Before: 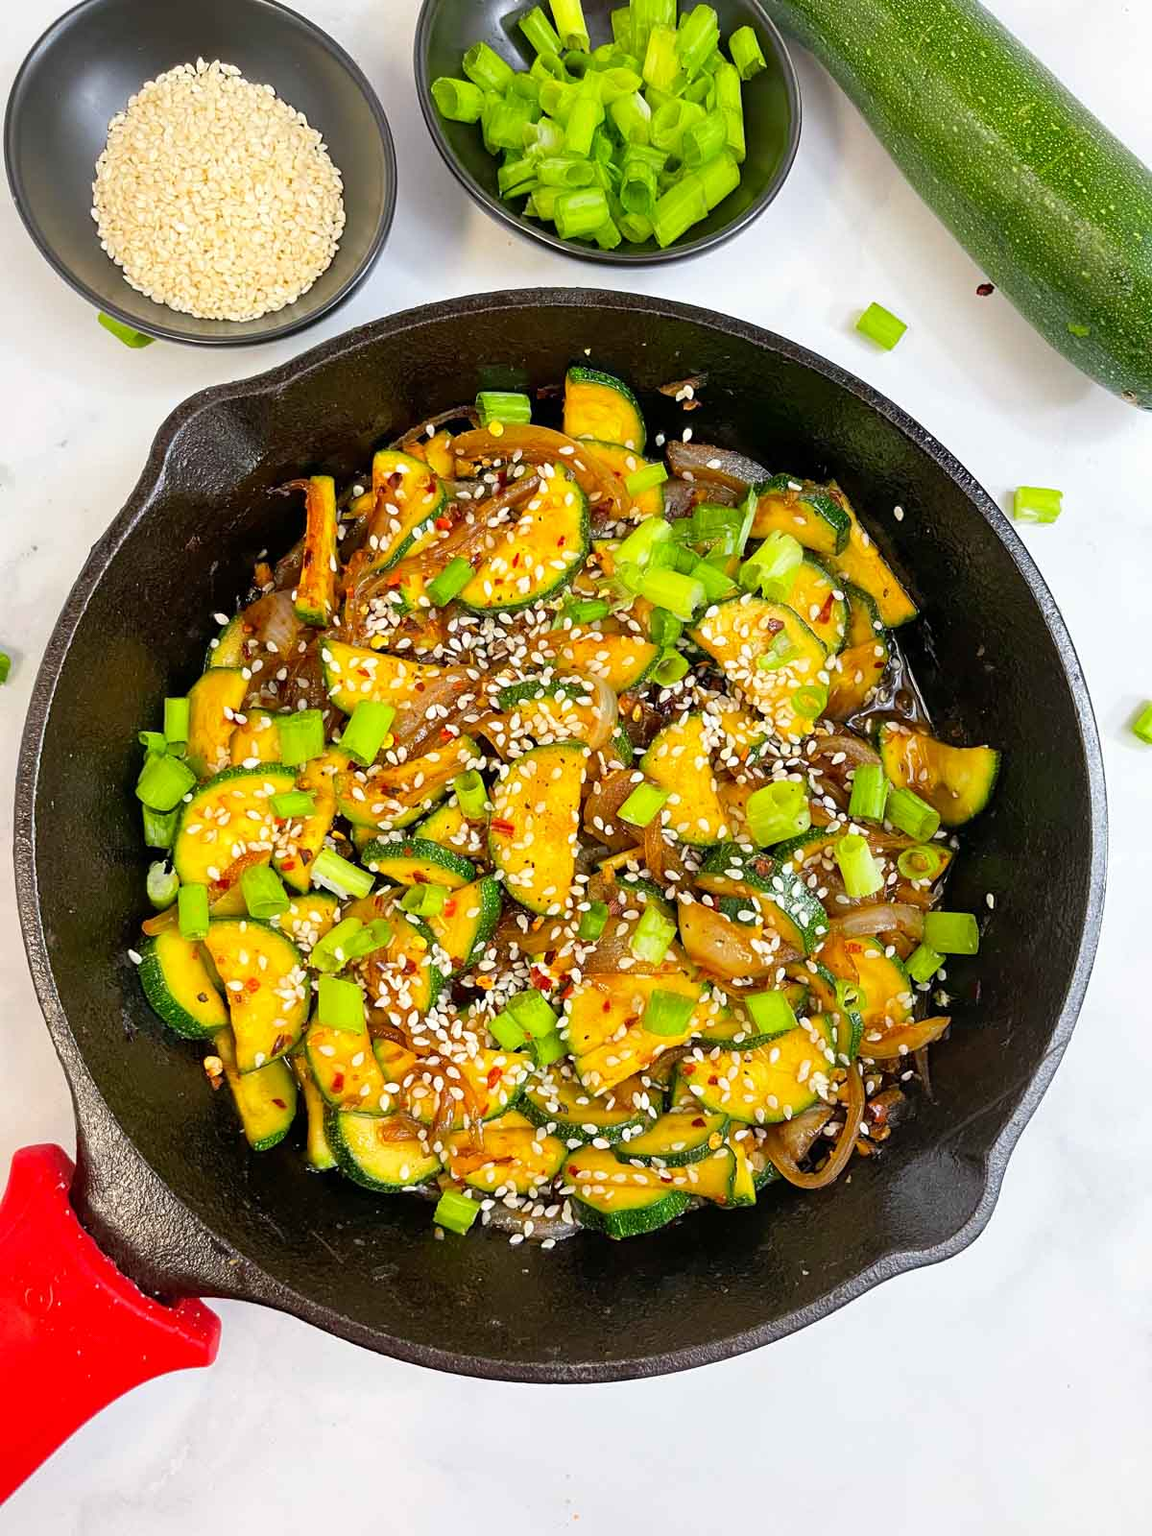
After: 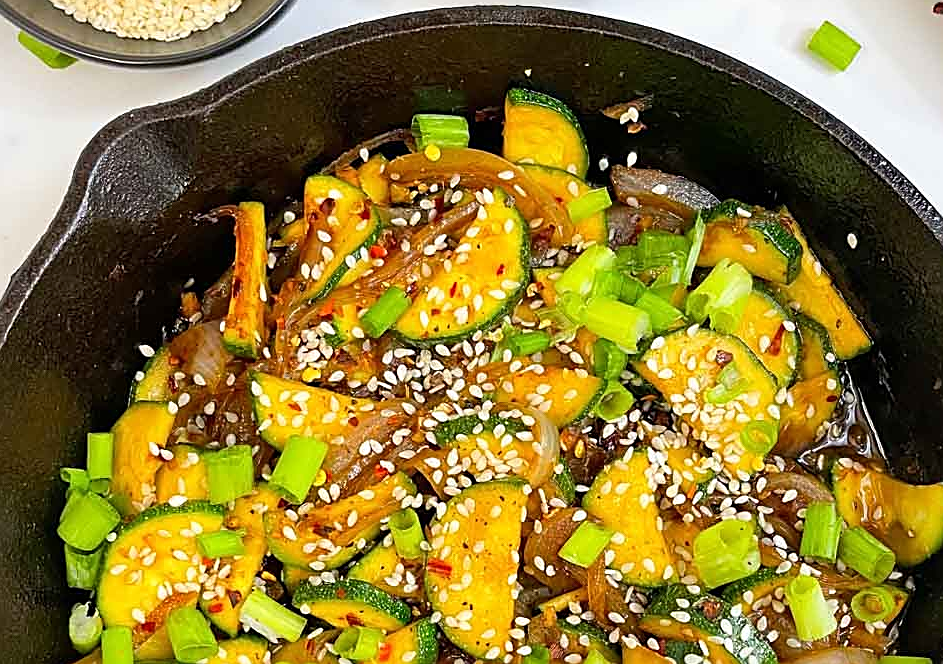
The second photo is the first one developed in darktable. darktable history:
sharpen: amount 0.6
crop: left 7.036%, top 18.398%, right 14.379%, bottom 40.043%
